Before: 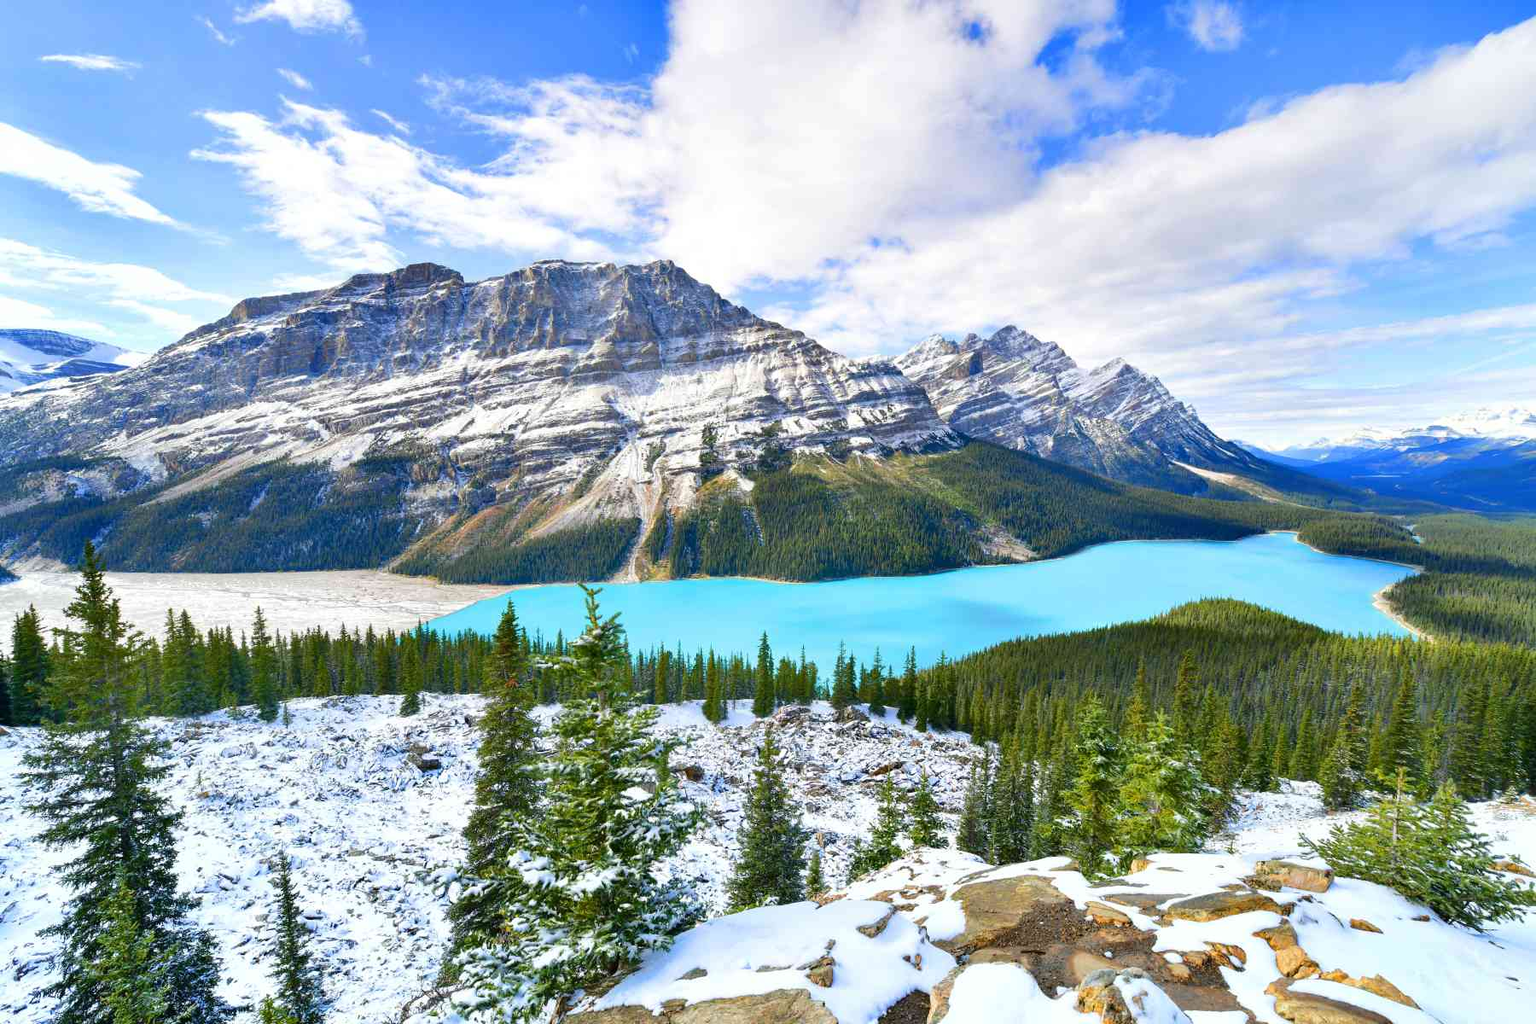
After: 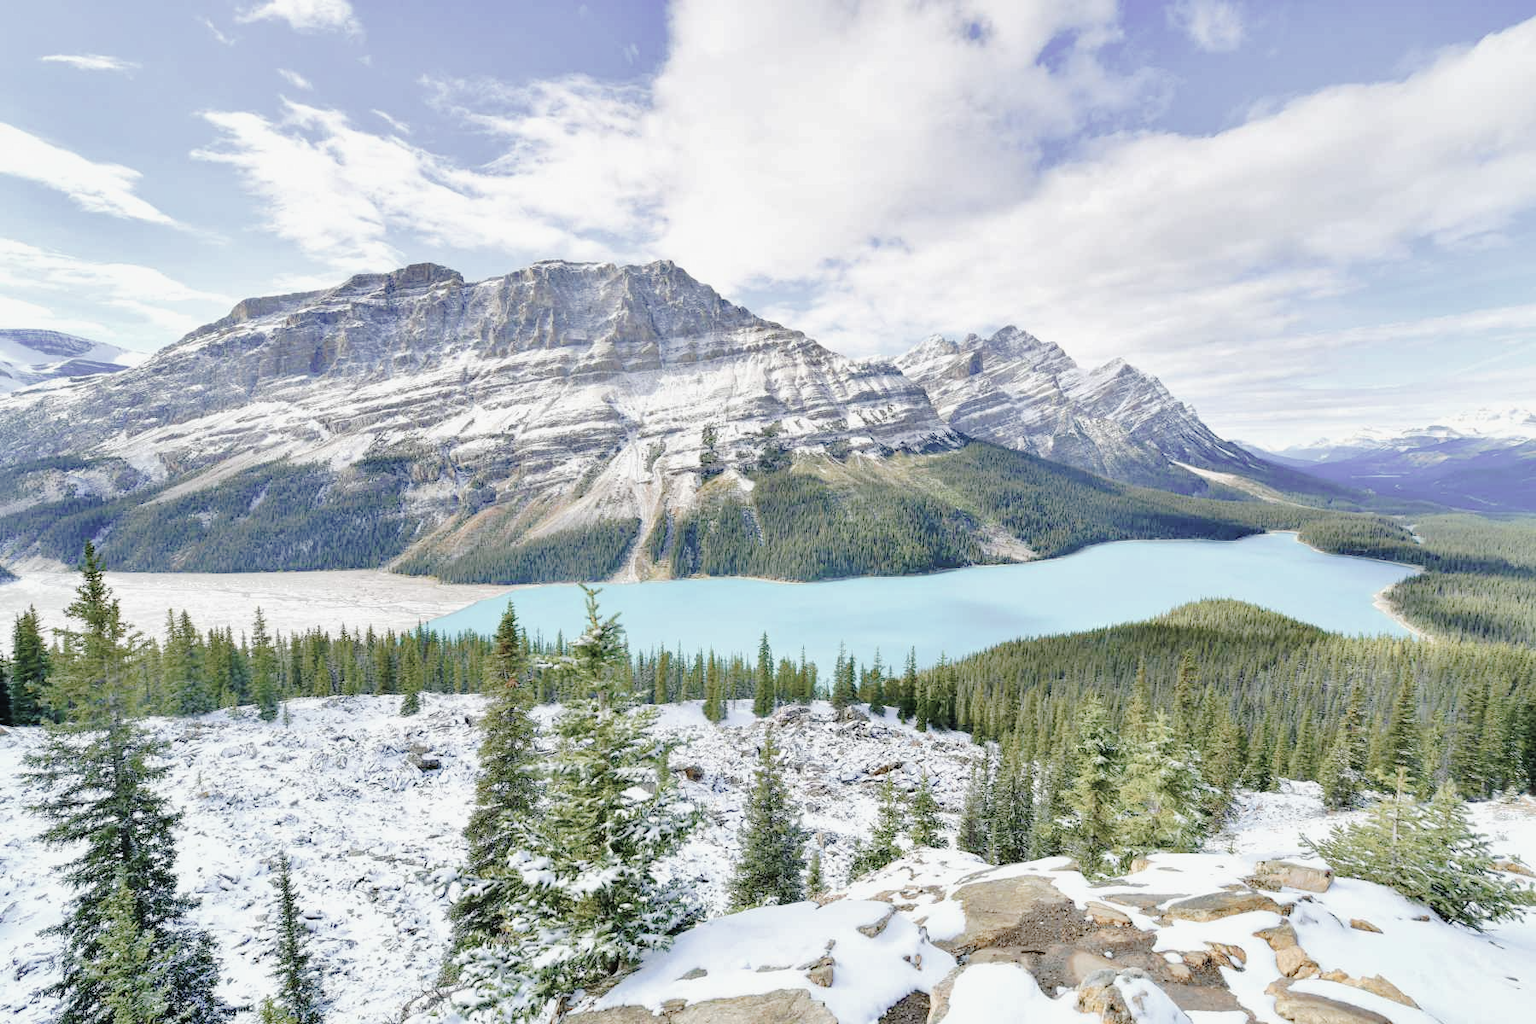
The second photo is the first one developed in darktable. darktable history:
contrast brightness saturation: brightness 0.18, saturation -0.5
tone curve: curves: ch0 [(0, 0) (0.003, 0.013) (0.011, 0.016) (0.025, 0.021) (0.044, 0.029) (0.069, 0.039) (0.1, 0.056) (0.136, 0.085) (0.177, 0.14) (0.224, 0.201) (0.277, 0.28) (0.335, 0.372) (0.399, 0.475) (0.468, 0.567) (0.543, 0.643) (0.623, 0.722) (0.709, 0.801) (0.801, 0.859) (0.898, 0.927) (1, 1)], preserve colors none
shadows and highlights: shadows -20, white point adjustment -2, highlights -35
